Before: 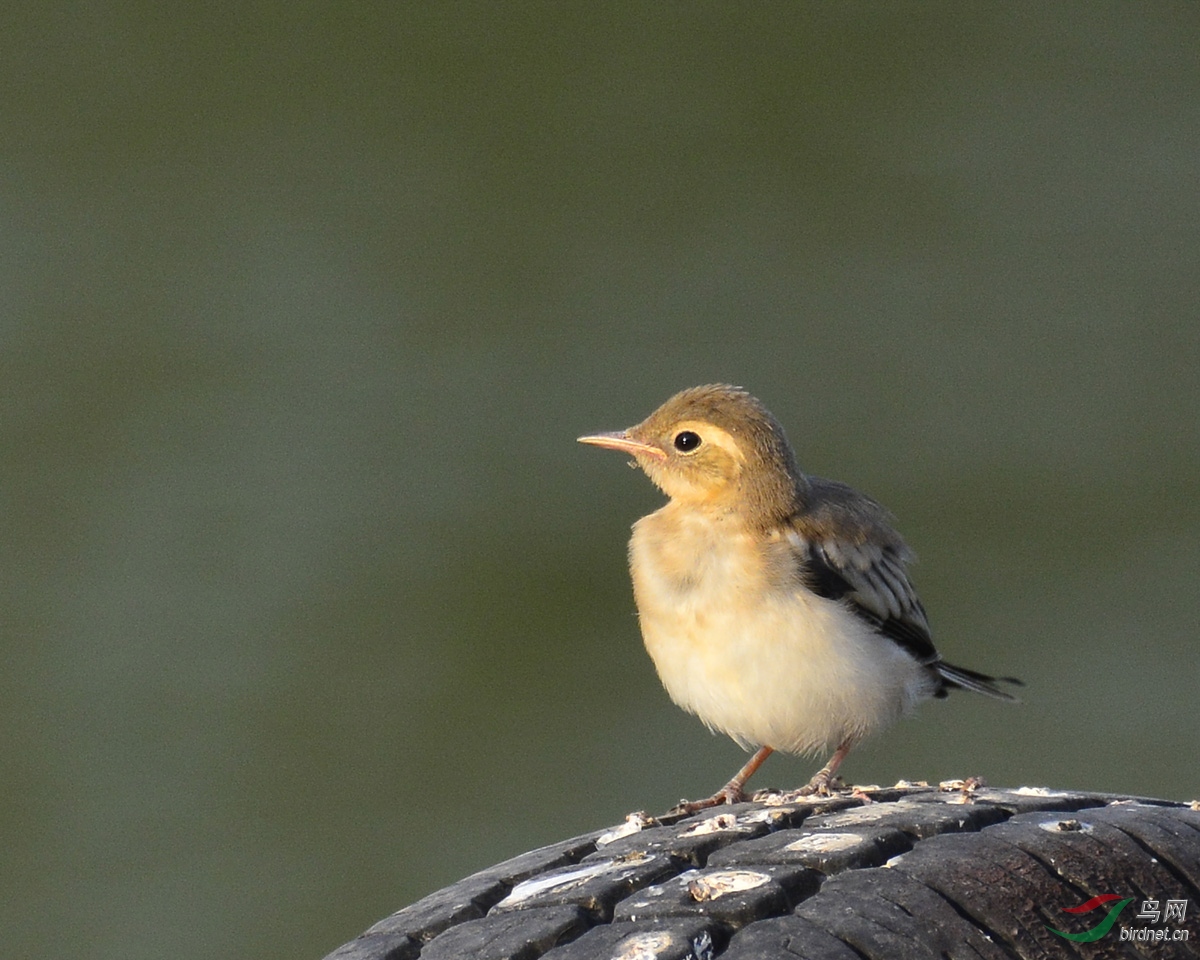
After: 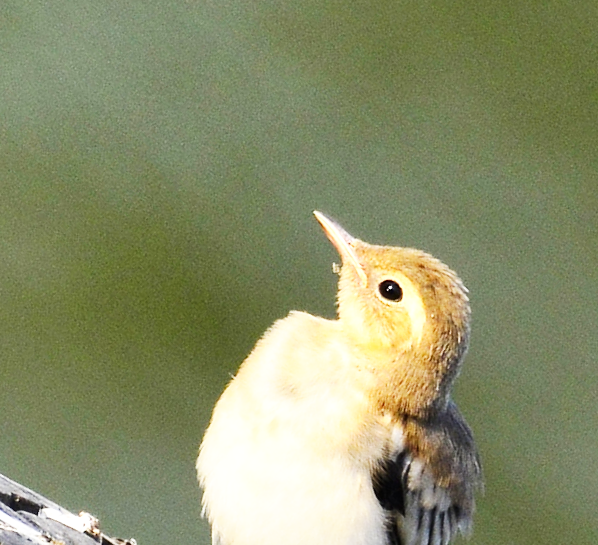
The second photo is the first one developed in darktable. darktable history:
local contrast: mode bilateral grid, contrast 20, coarseness 49, detail 120%, midtone range 0.2
crop and rotate: angle -45.15°, top 16.146%, right 0.855%, bottom 11.598%
base curve: curves: ch0 [(0, 0) (0.007, 0.004) (0.027, 0.03) (0.046, 0.07) (0.207, 0.54) (0.442, 0.872) (0.673, 0.972) (1, 1)], preserve colors none
